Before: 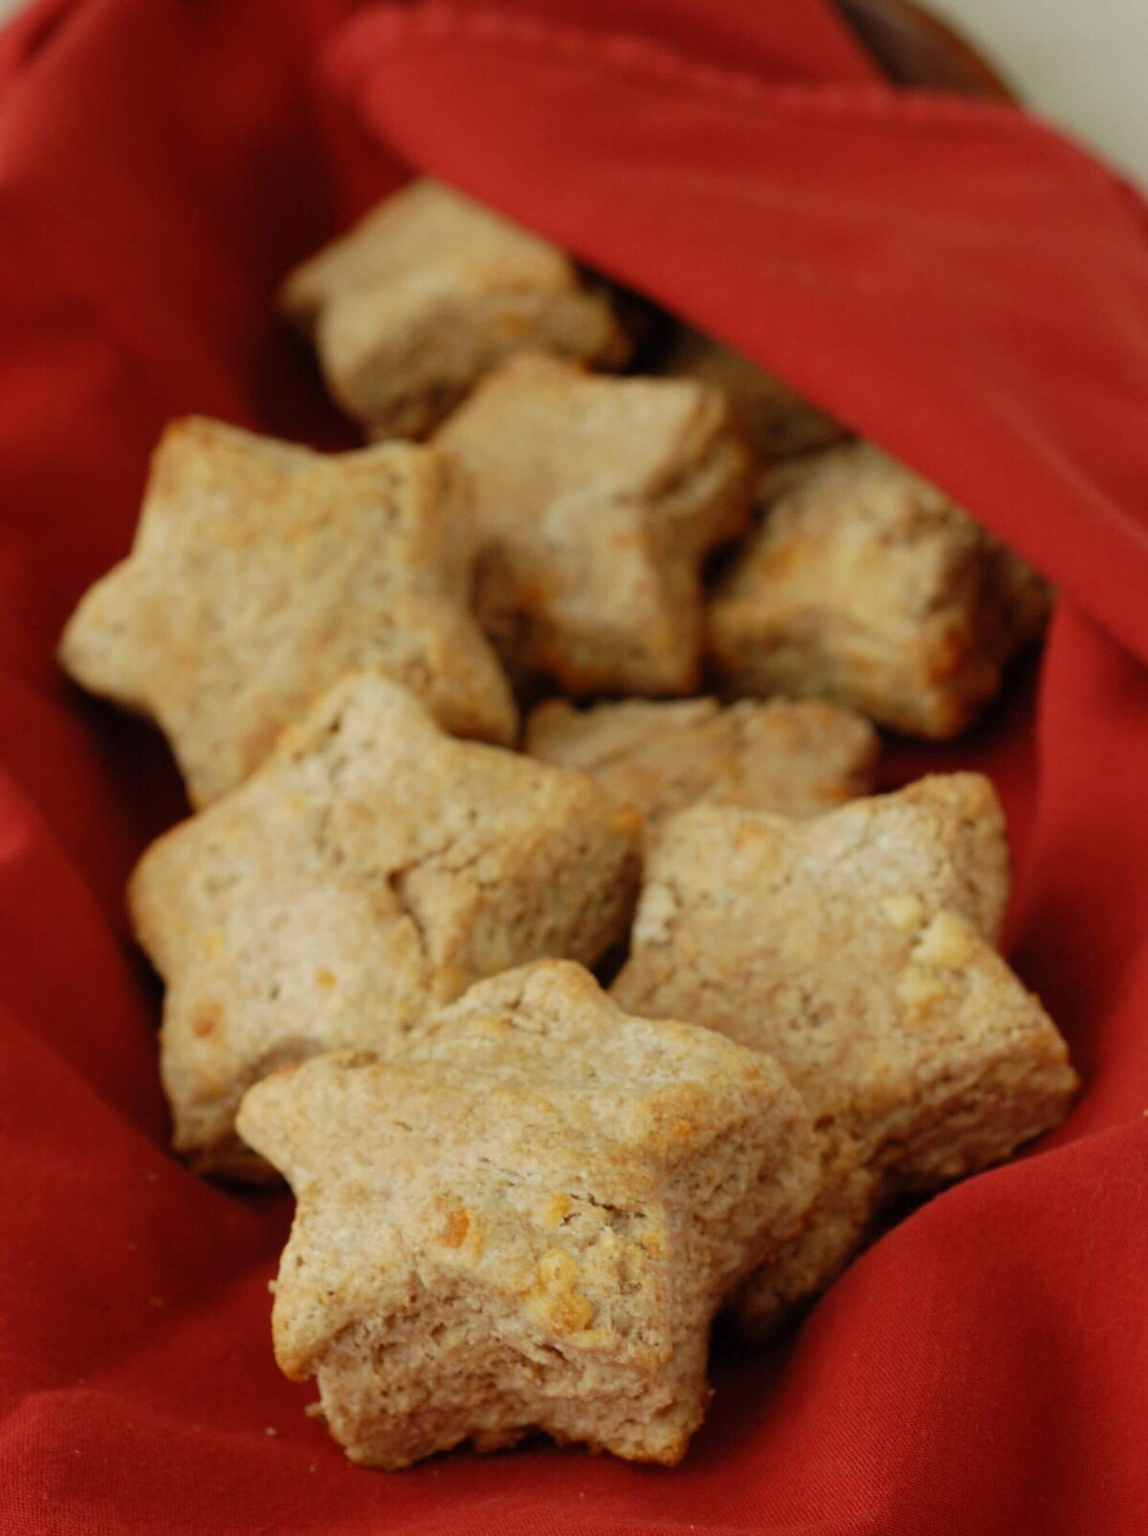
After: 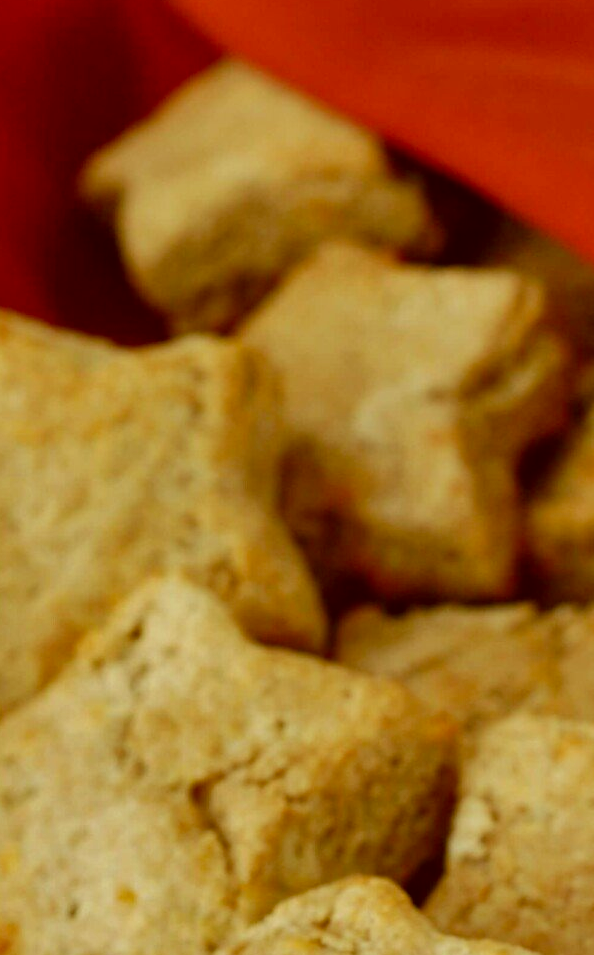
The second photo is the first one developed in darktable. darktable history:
shadows and highlights: soften with gaussian
crop: left 17.863%, top 7.925%, right 32.634%, bottom 32.556%
local contrast: mode bilateral grid, contrast 20, coarseness 50, detail 120%, midtone range 0.2
color correction: highlights a* -5.14, highlights b* 9.8, shadows a* 9.91, shadows b* 24.2
